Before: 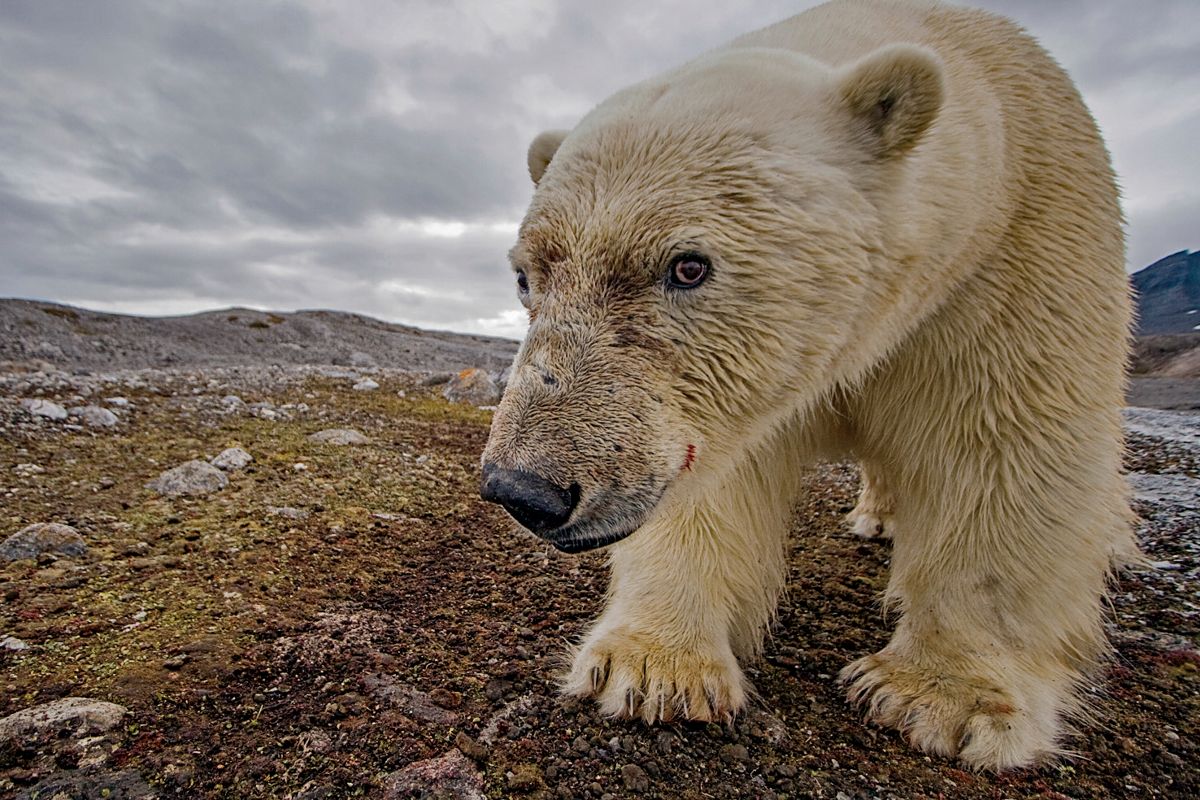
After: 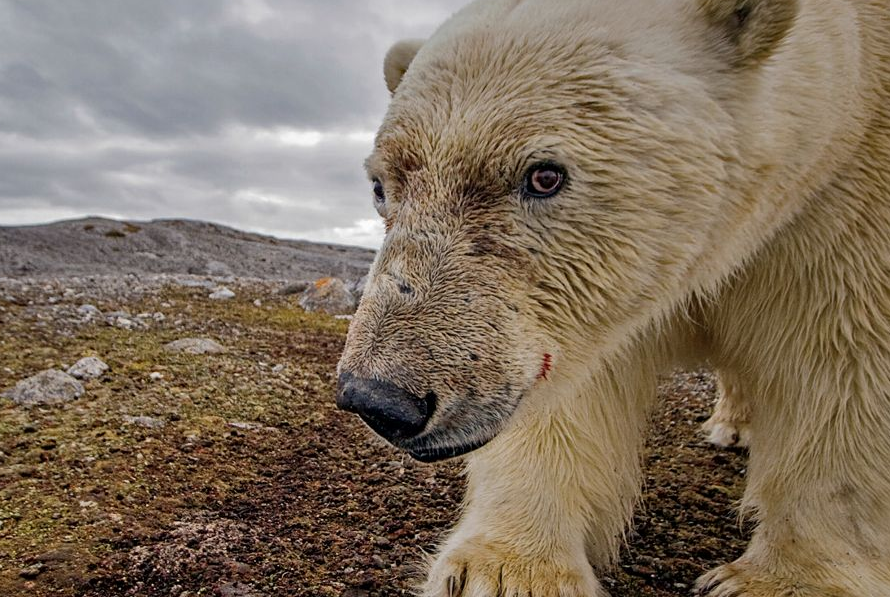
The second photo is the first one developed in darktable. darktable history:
crop and rotate: left 12.073%, top 11.423%, right 13.753%, bottom 13.847%
